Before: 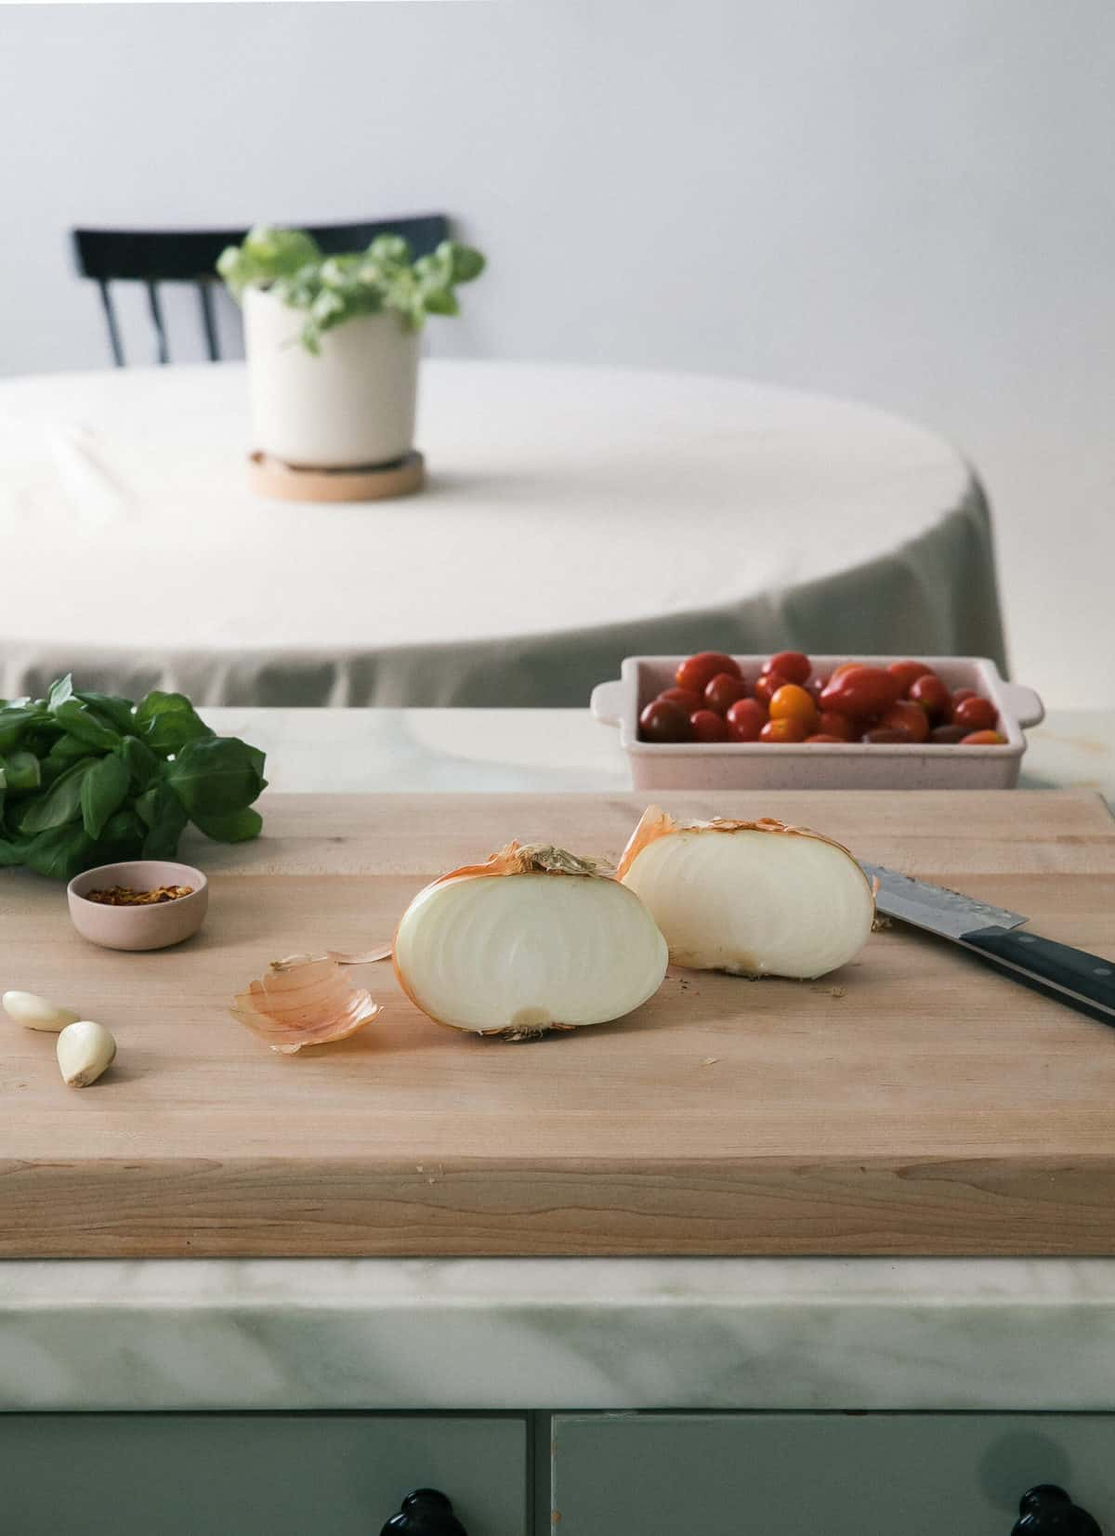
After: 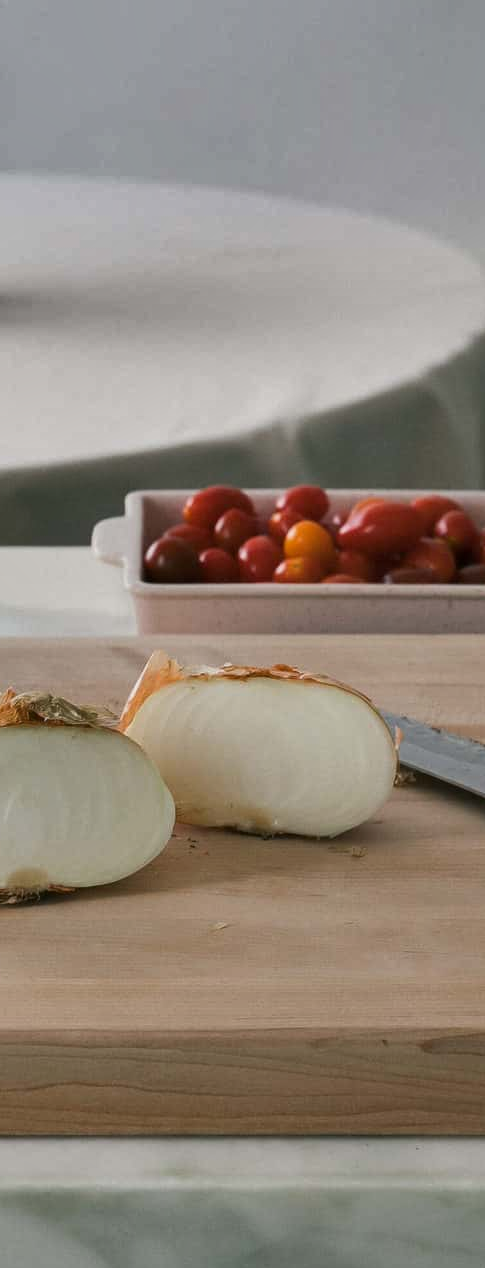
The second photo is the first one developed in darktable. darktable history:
crop: left 45.409%, top 13.12%, right 14.123%, bottom 10.124%
shadows and highlights: white point adjustment -3.81, highlights -63.65, soften with gaussian
